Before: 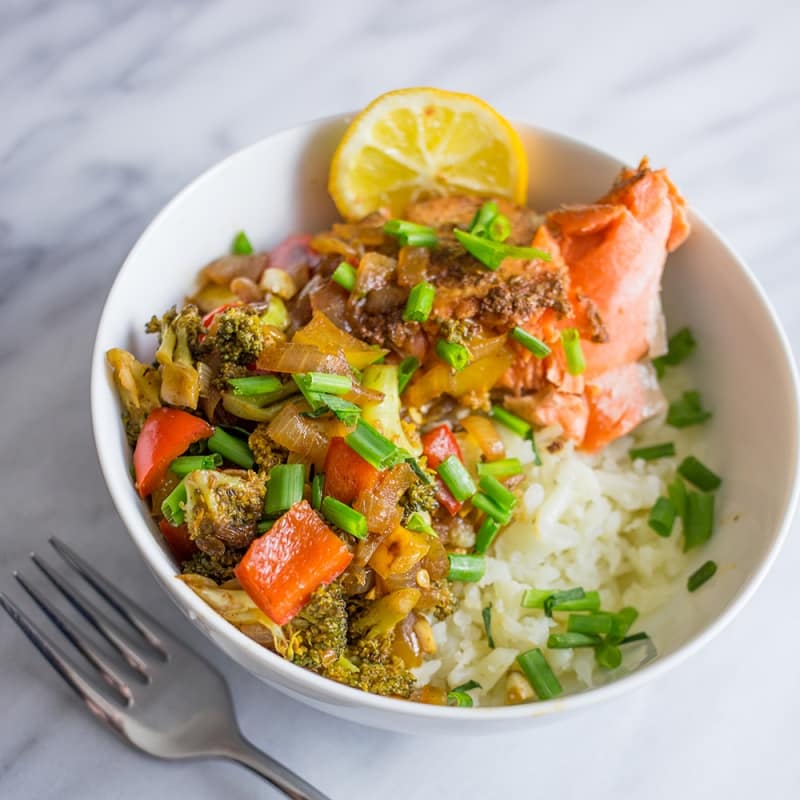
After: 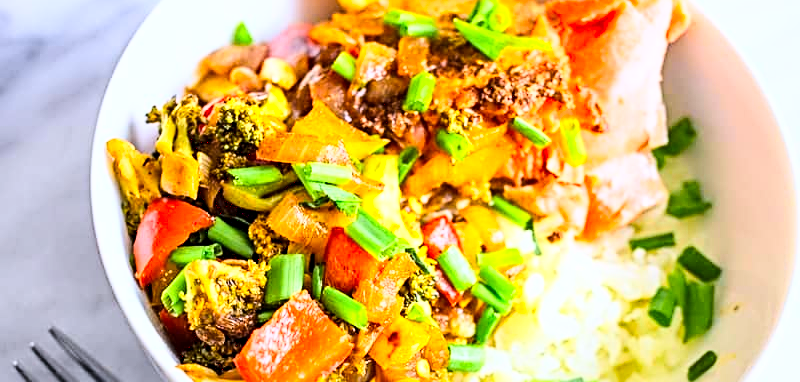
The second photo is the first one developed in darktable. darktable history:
tone equalizer: mask exposure compensation -0.489 EV
crop and rotate: top 26.427%, bottom 25.774%
color zones: curves: ch0 [(0.224, 0.526) (0.75, 0.5)]; ch1 [(0.055, 0.526) (0.224, 0.761) (0.377, 0.526) (0.75, 0.5)]
sharpen: radius 3.983
base curve: curves: ch0 [(0, 0.003) (0.001, 0.002) (0.006, 0.004) (0.02, 0.022) (0.048, 0.086) (0.094, 0.234) (0.162, 0.431) (0.258, 0.629) (0.385, 0.8) (0.548, 0.918) (0.751, 0.988) (1, 1)]
shadows and highlights: shadows 31.9, highlights -32.32, soften with gaussian
color calibration: illuminant as shot in camera, x 0.358, y 0.373, temperature 4628.91 K
